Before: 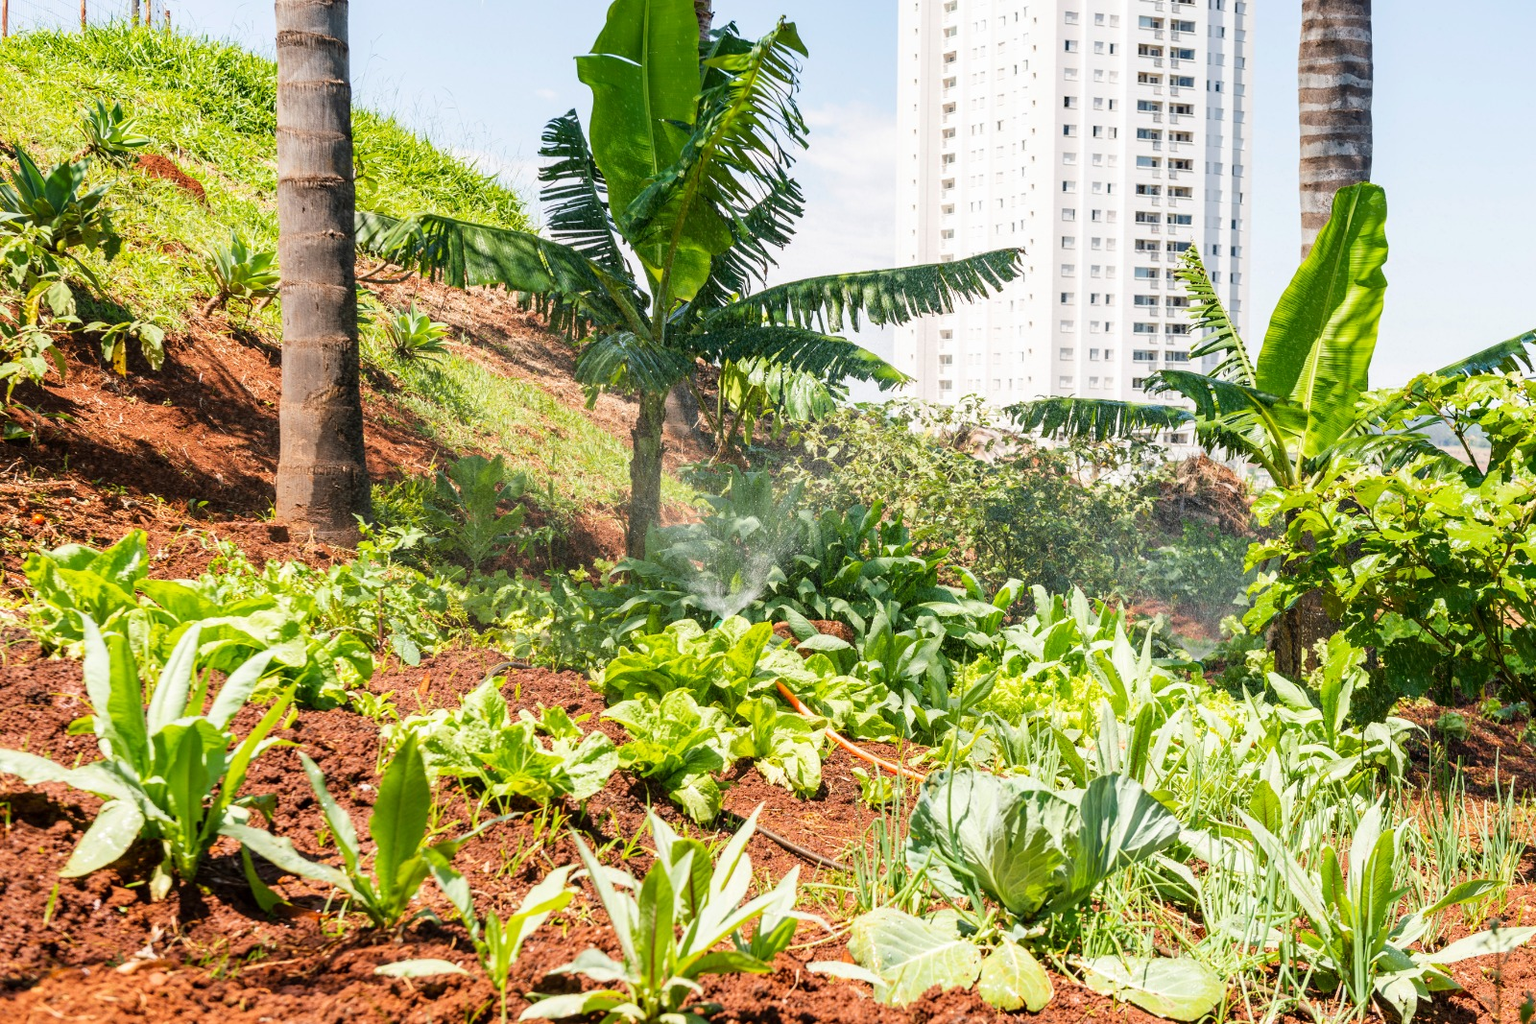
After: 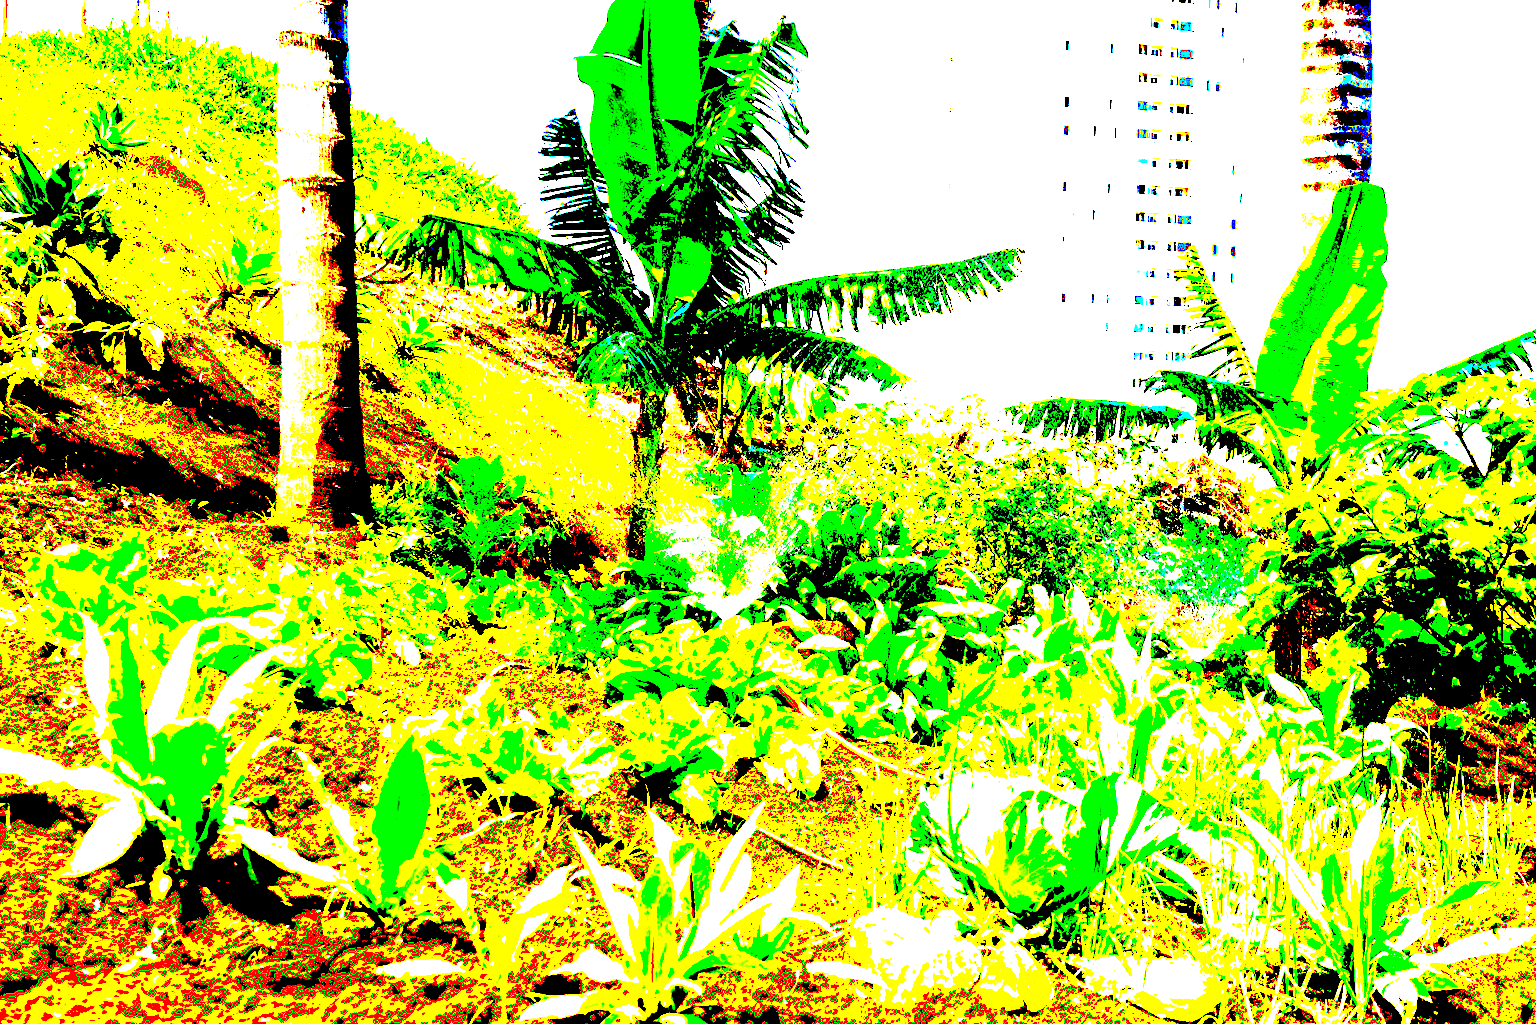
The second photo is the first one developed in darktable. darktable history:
color correction: highlights a* -11.13, highlights b* 9.83, saturation 1.71
exposure: black level correction 0.099, exposure 3.007 EV, compensate highlight preservation false
